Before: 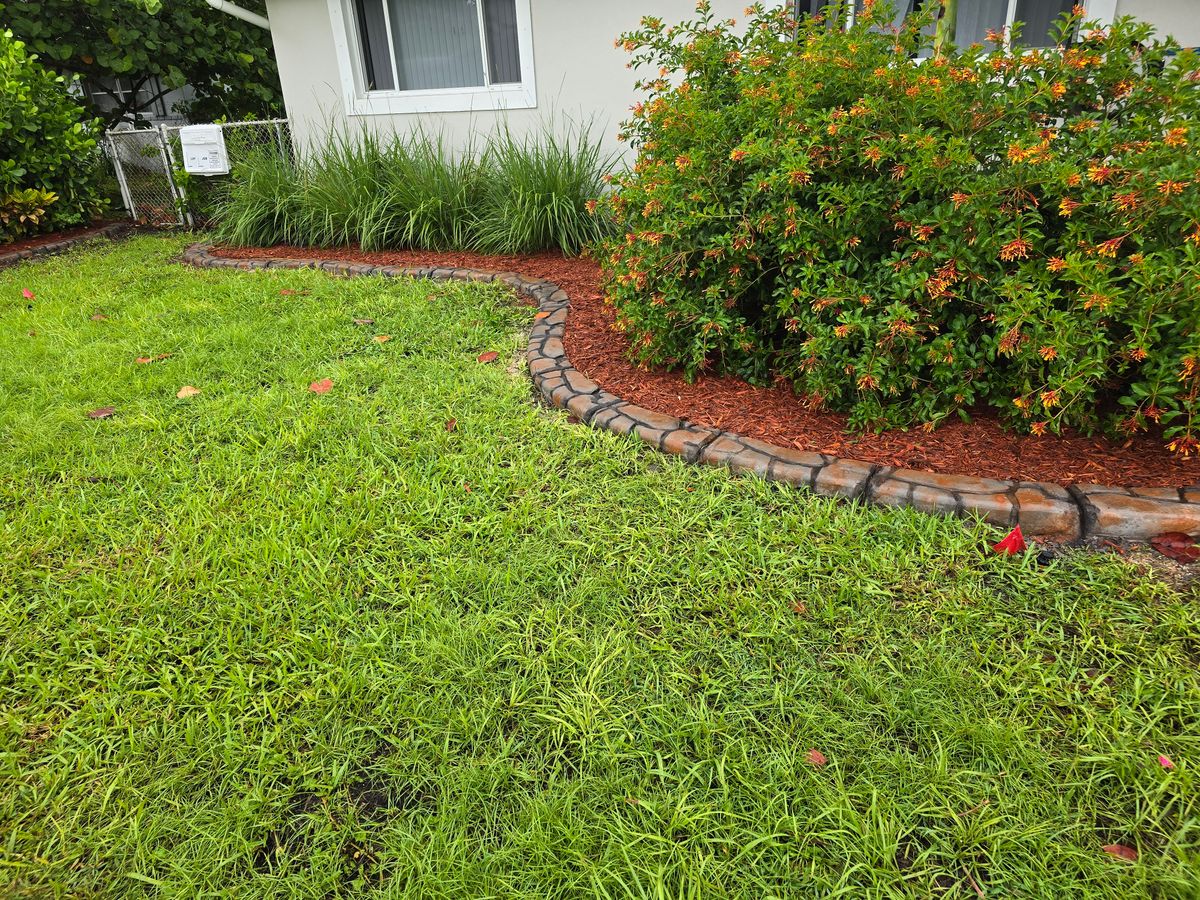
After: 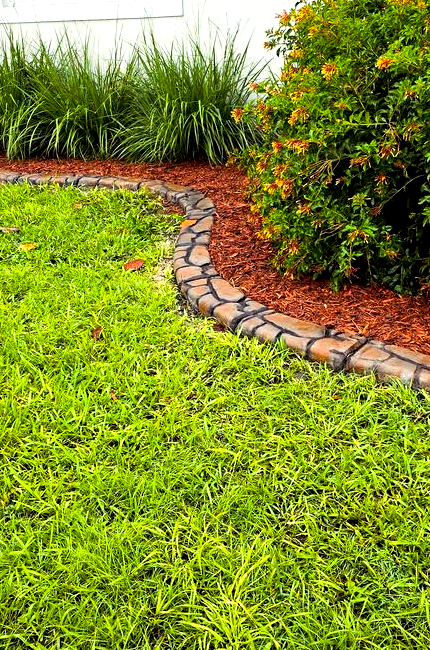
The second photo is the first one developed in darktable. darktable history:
color balance rgb: shadows lift › luminance 0.339%, shadows lift › chroma 6.763%, shadows lift › hue 297.65°, global offset › luminance -0.864%, perceptual saturation grading › global saturation 25.752%, global vibrance 9.822%
tone equalizer: -8 EV -0.77 EV, -7 EV -0.722 EV, -6 EV -0.638 EV, -5 EV -0.385 EV, -3 EV 0.4 EV, -2 EV 0.6 EV, -1 EV 0.699 EV, +0 EV 0.77 EV, edges refinement/feathering 500, mask exposure compensation -1.57 EV, preserve details no
crop and rotate: left 29.504%, top 10.233%, right 34.586%, bottom 17.517%
